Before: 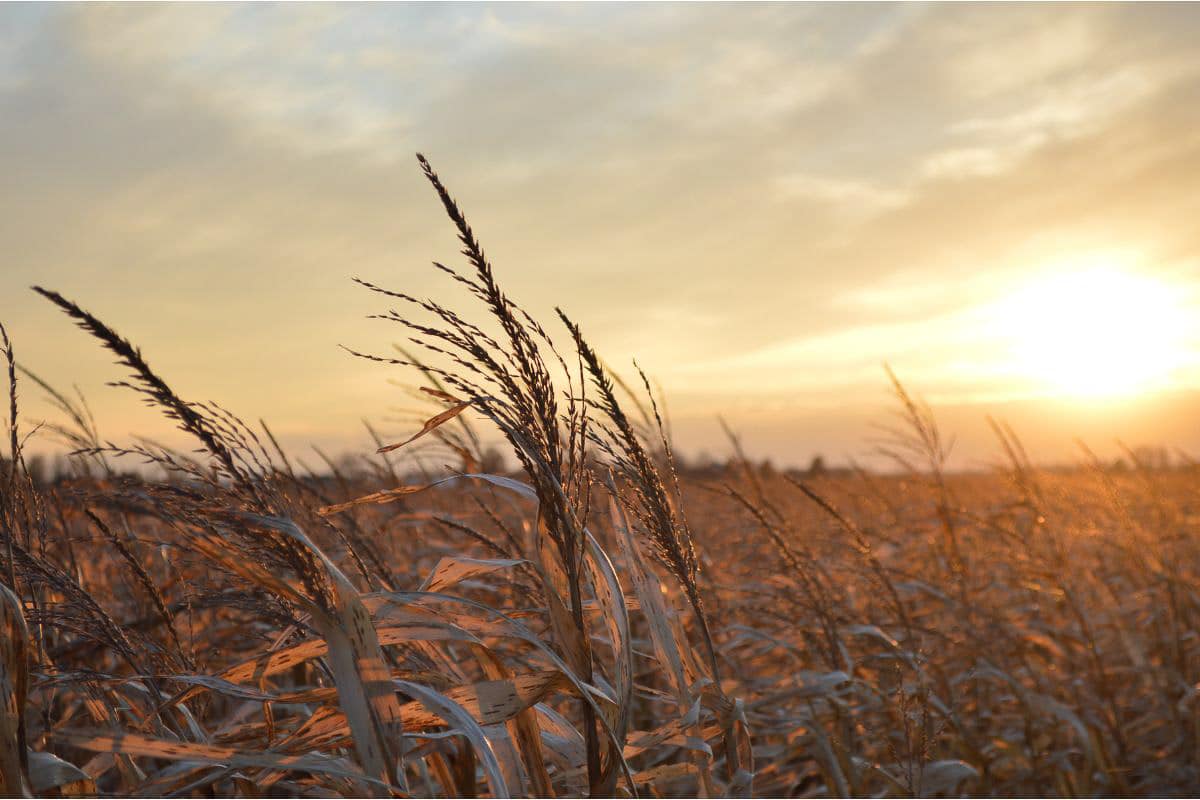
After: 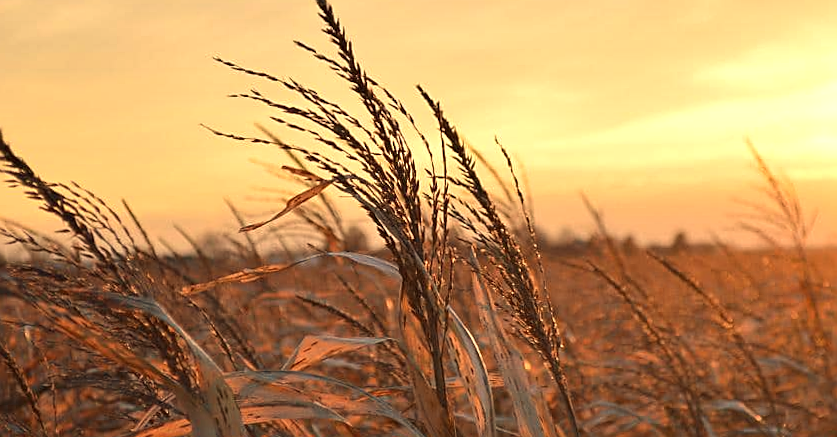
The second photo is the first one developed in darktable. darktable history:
crop: left 11.123%, top 27.61%, right 18.3%, bottom 17.034%
white balance: red 1.123, blue 0.83
sharpen: on, module defaults
rotate and perspective: rotation -0.45°, automatic cropping original format, crop left 0.008, crop right 0.992, crop top 0.012, crop bottom 0.988
exposure: exposure 0.178 EV, compensate exposure bias true, compensate highlight preservation false
